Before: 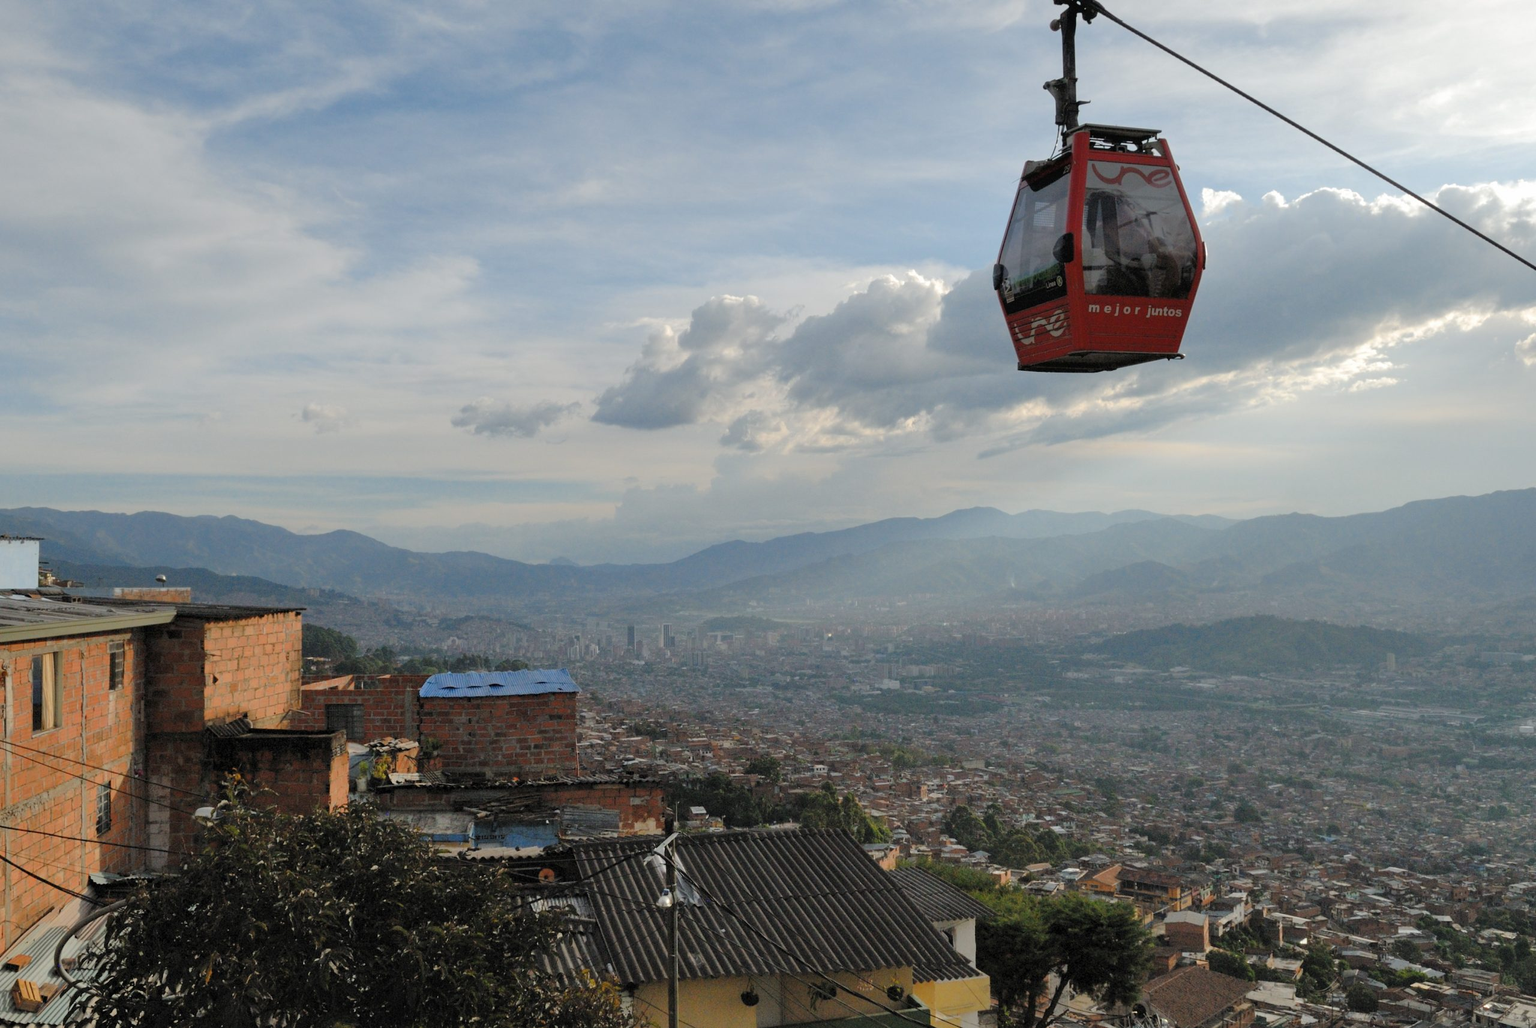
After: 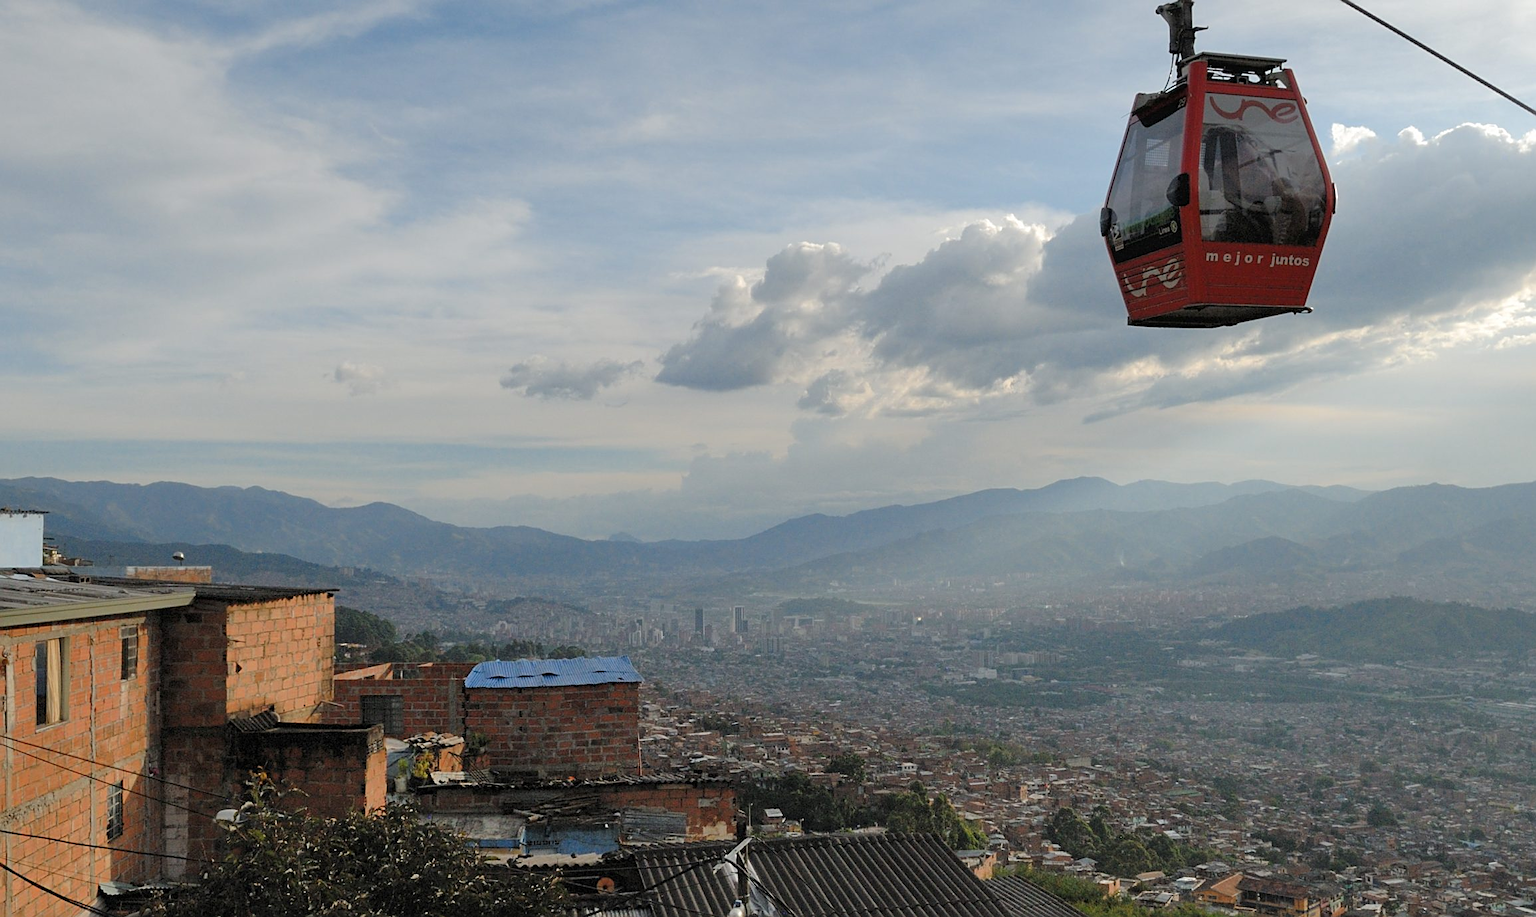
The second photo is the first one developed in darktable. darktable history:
crop: top 7.49%, right 9.717%, bottom 11.943%
bloom: size 9%, threshold 100%, strength 7%
sharpen: on, module defaults
